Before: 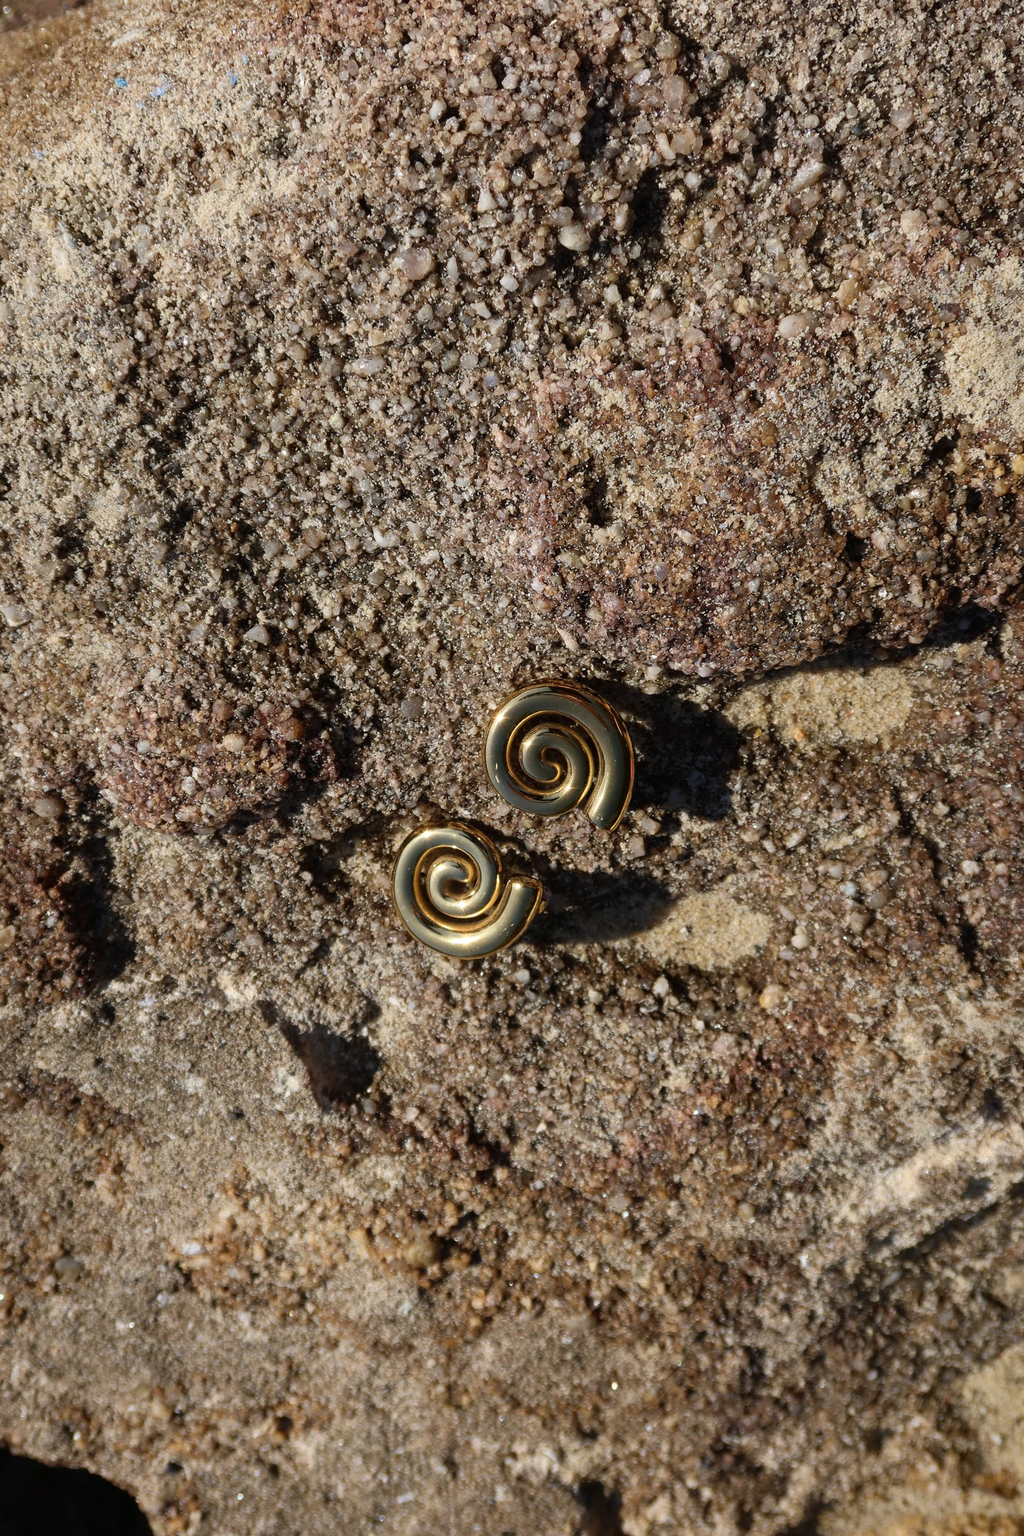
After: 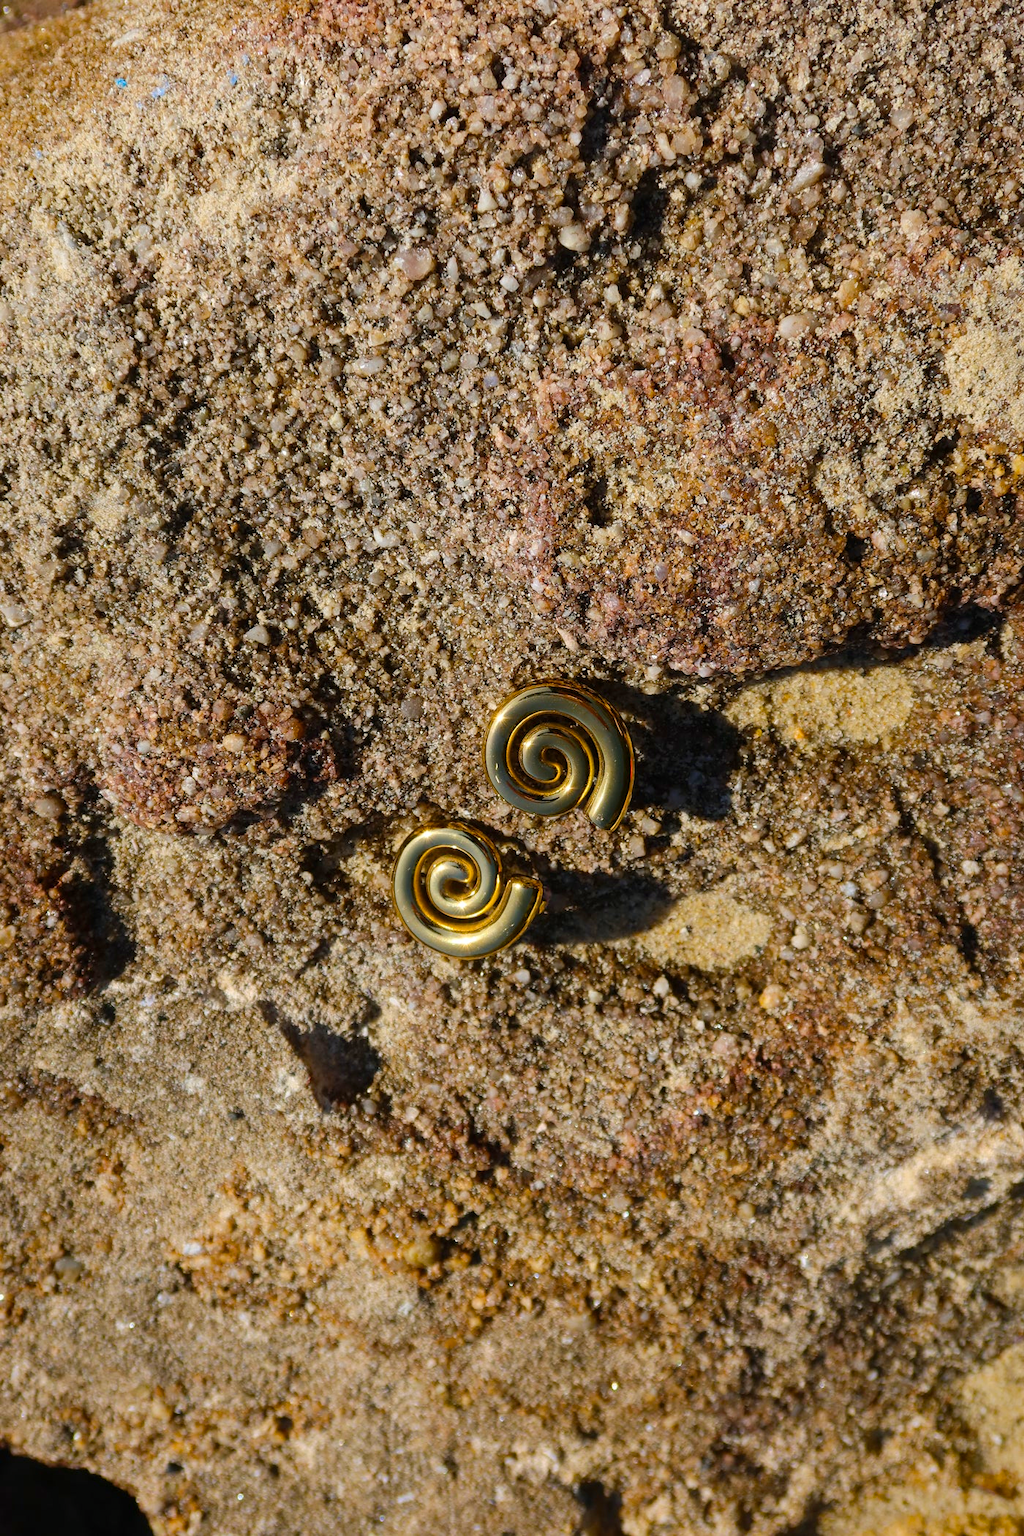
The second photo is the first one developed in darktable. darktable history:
color balance rgb: shadows lift › chroma 0.995%, shadows lift › hue 112.44°, power › hue 62.24°, linear chroma grading › global chroma 13.802%, perceptual saturation grading › global saturation 29.617%, perceptual brilliance grading › mid-tones 10.115%, perceptual brilliance grading › shadows 14.337%
